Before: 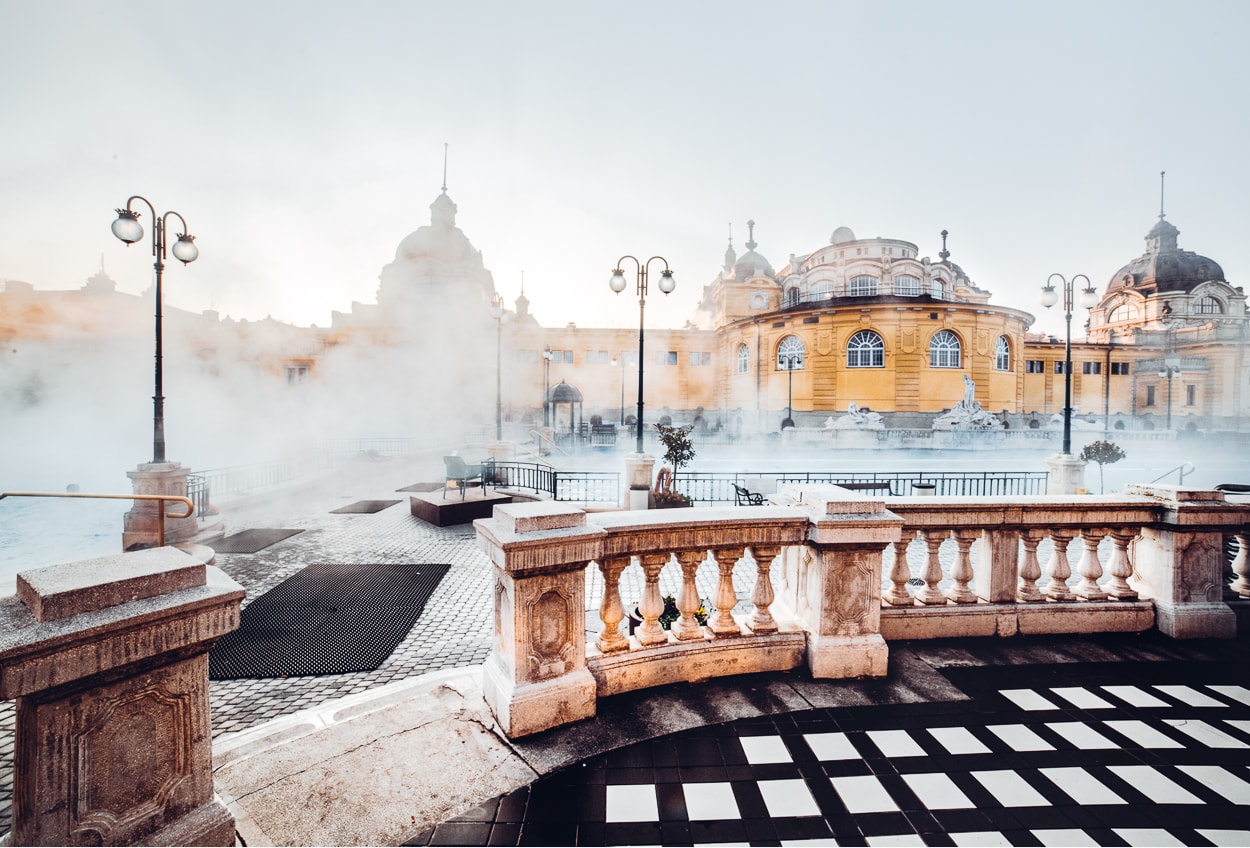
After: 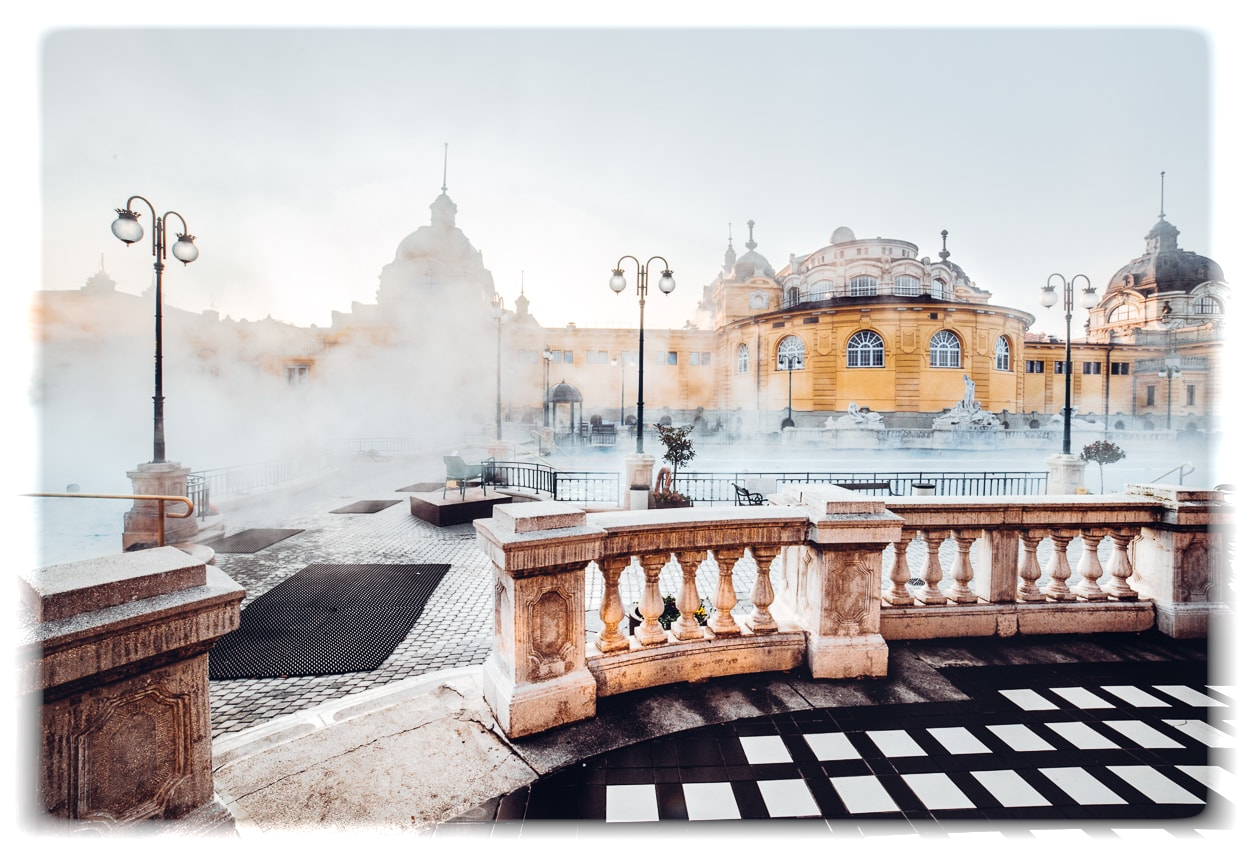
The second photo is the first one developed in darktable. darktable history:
vignetting: fall-off start 93%, fall-off radius 5%, brightness 1, saturation -0.49, automatic ratio true, width/height ratio 1.332, shape 0.04, unbound false
